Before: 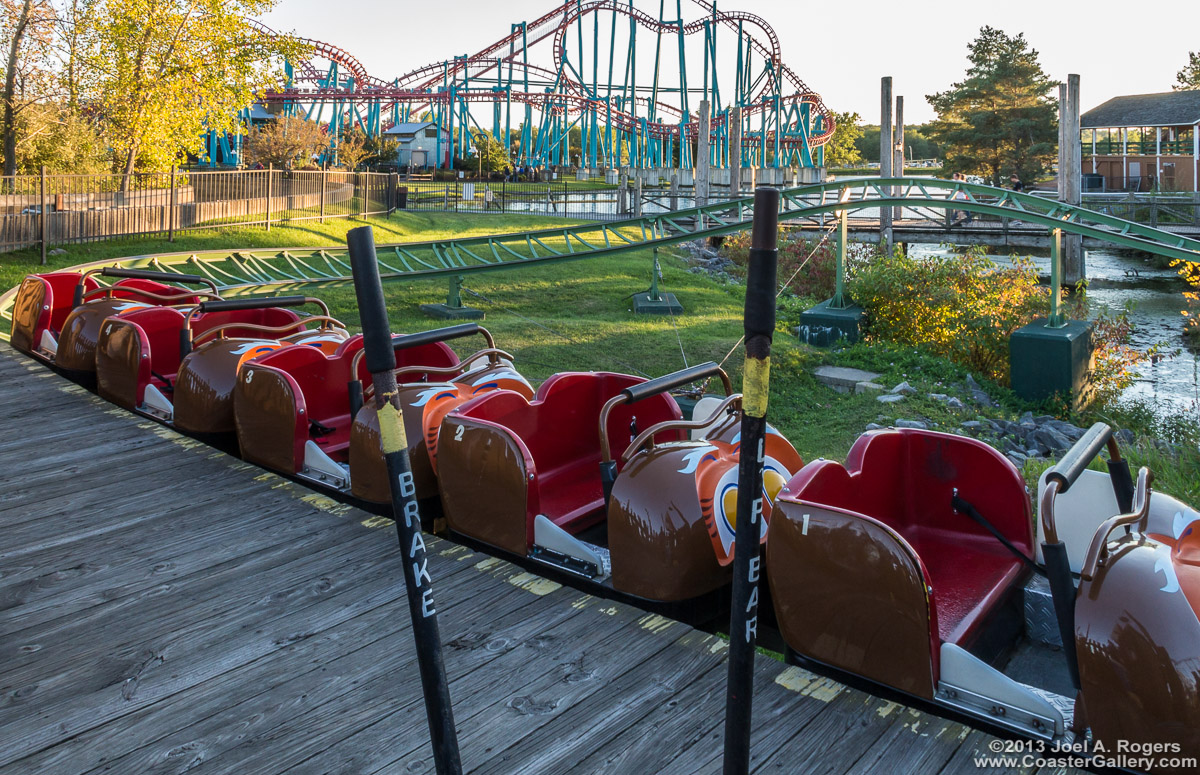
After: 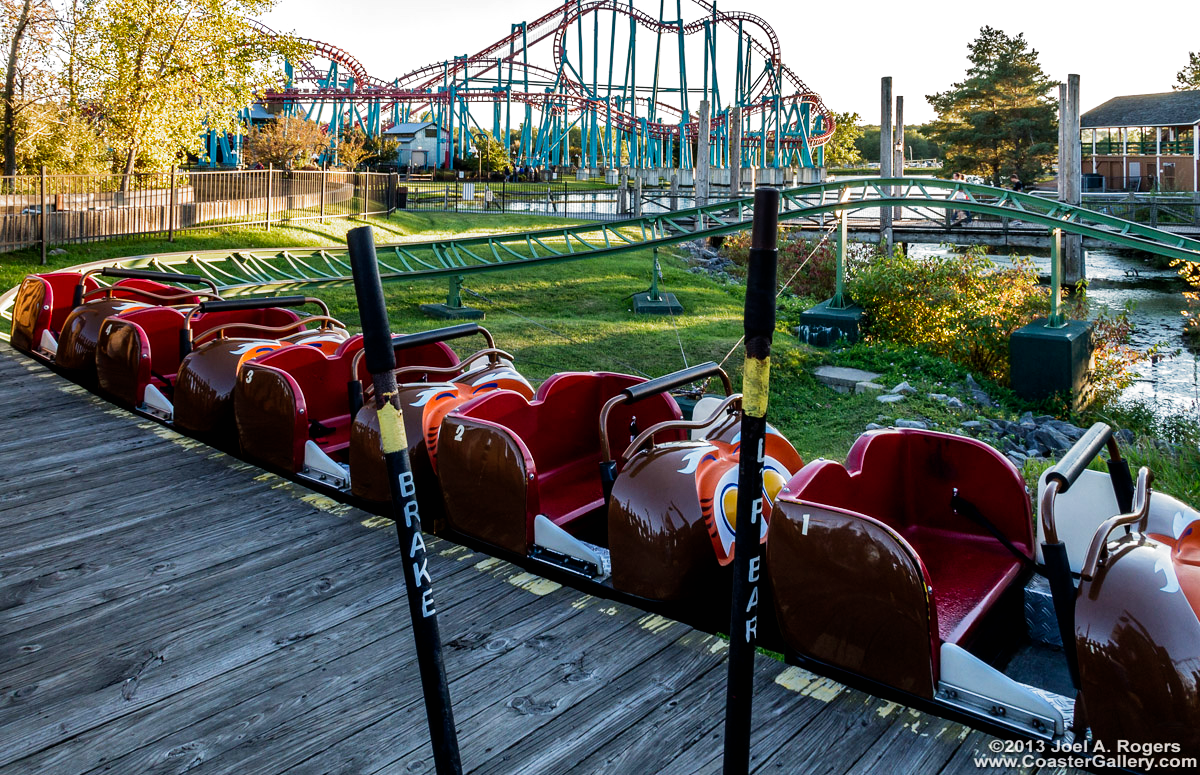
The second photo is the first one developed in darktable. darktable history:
filmic rgb: black relative exposure -8.2 EV, white relative exposure 2.2 EV, threshold 3 EV, hardness 7.11, latitude 75%, contrast 1.325, highlights saturation mix -2%, shadows ↔ highlights balance 30%, preserve chrominance no, color science v5 (2021), contrast in shadows safe, contrast in highlights safe, enable highlight reconstruction true
shadows and highlights: shadows 37.27, highlights -28.18, soften with gaussian
